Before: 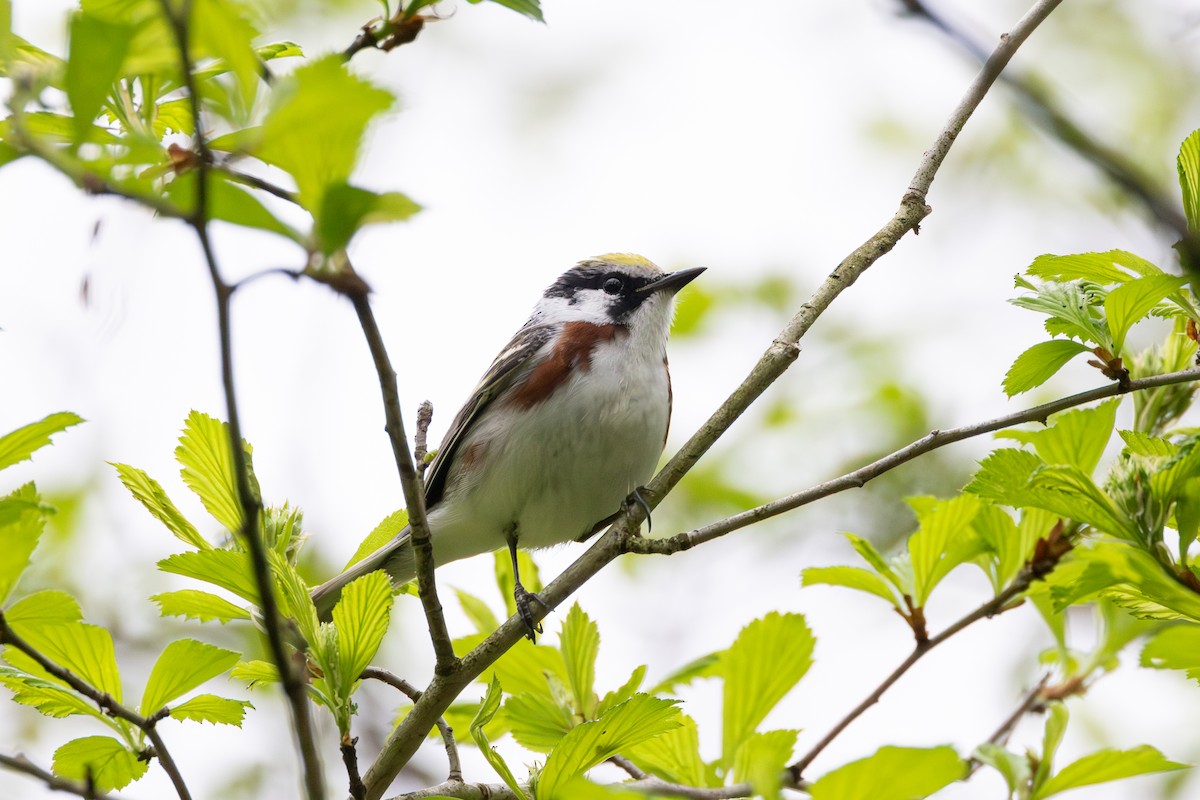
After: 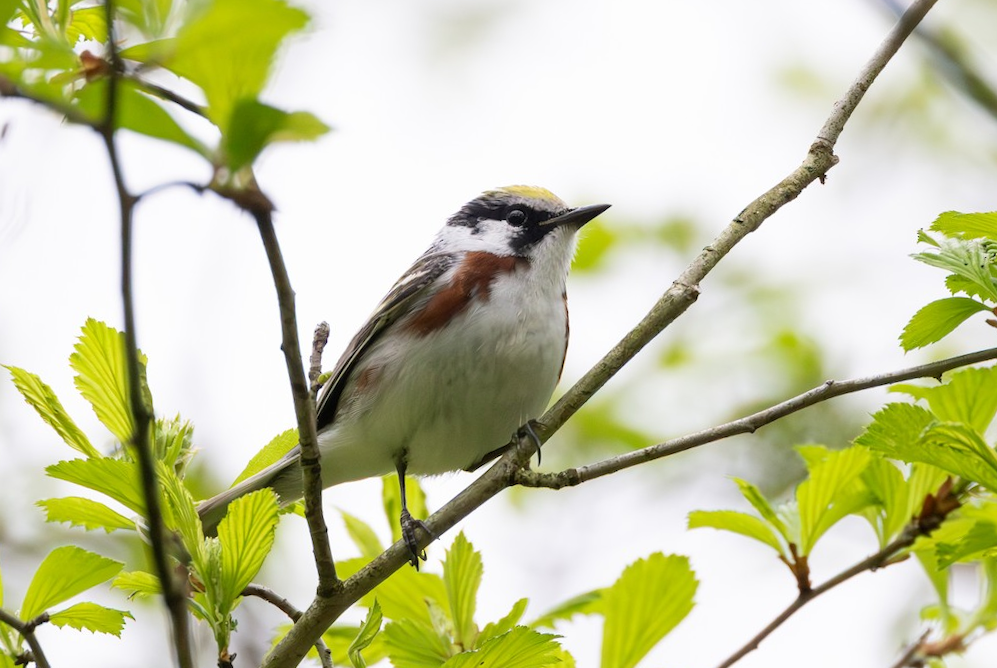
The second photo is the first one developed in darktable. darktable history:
crop and rotate: angle -3.29°, left 5.135%, top 5.167%, right 4.691%, bottom 4.187%
